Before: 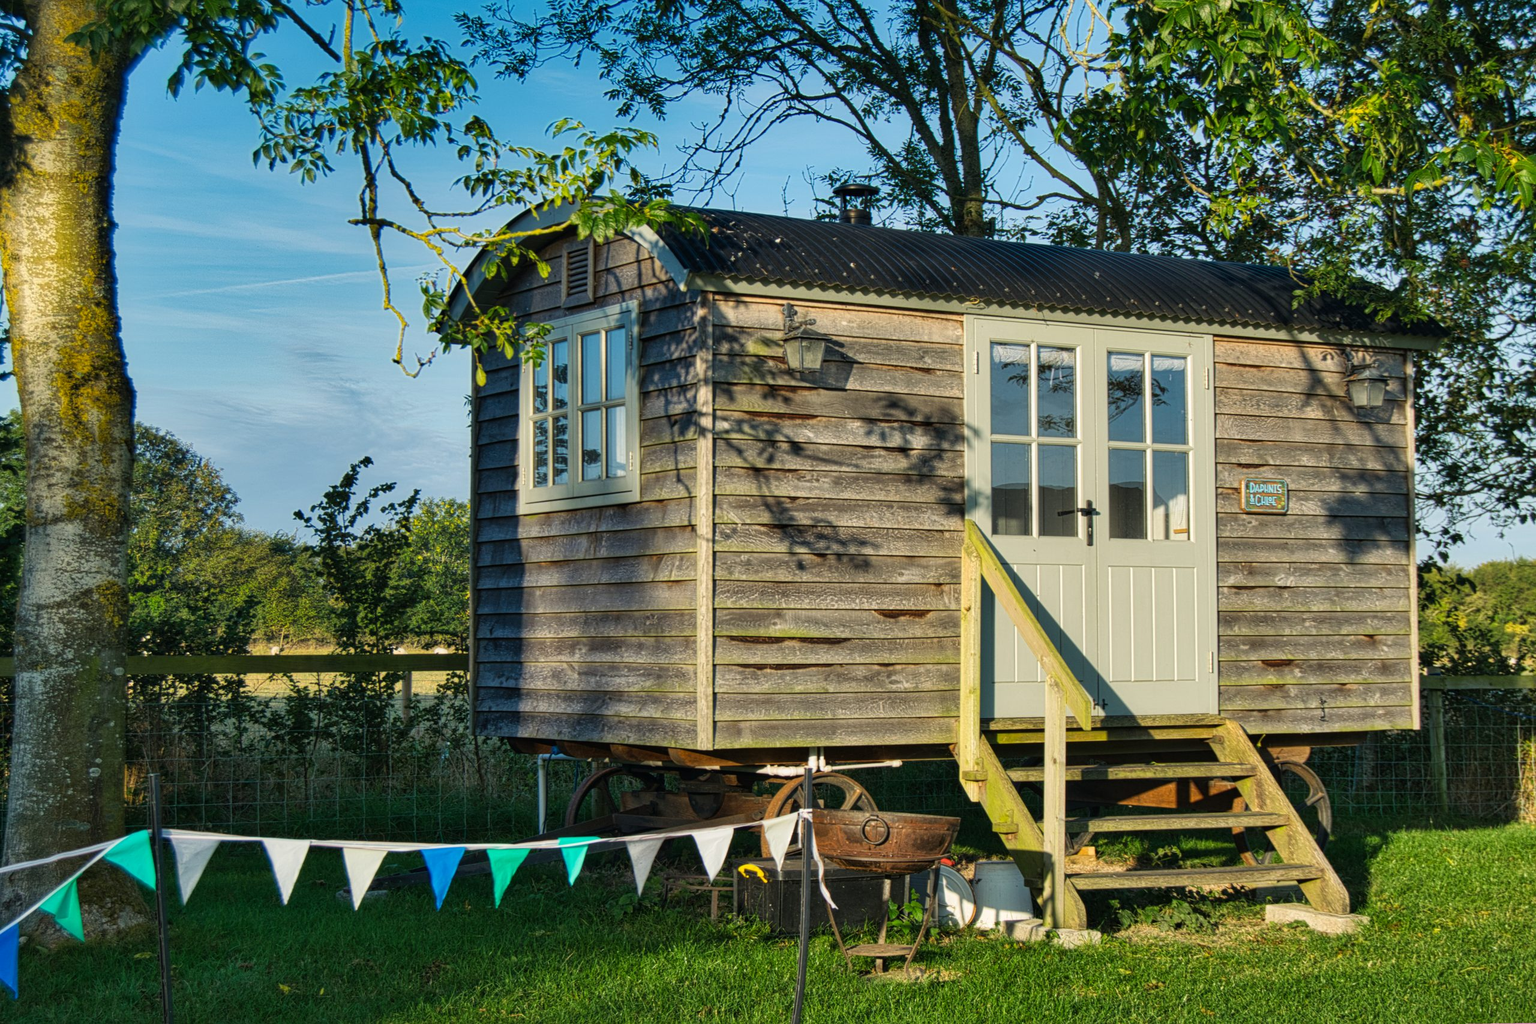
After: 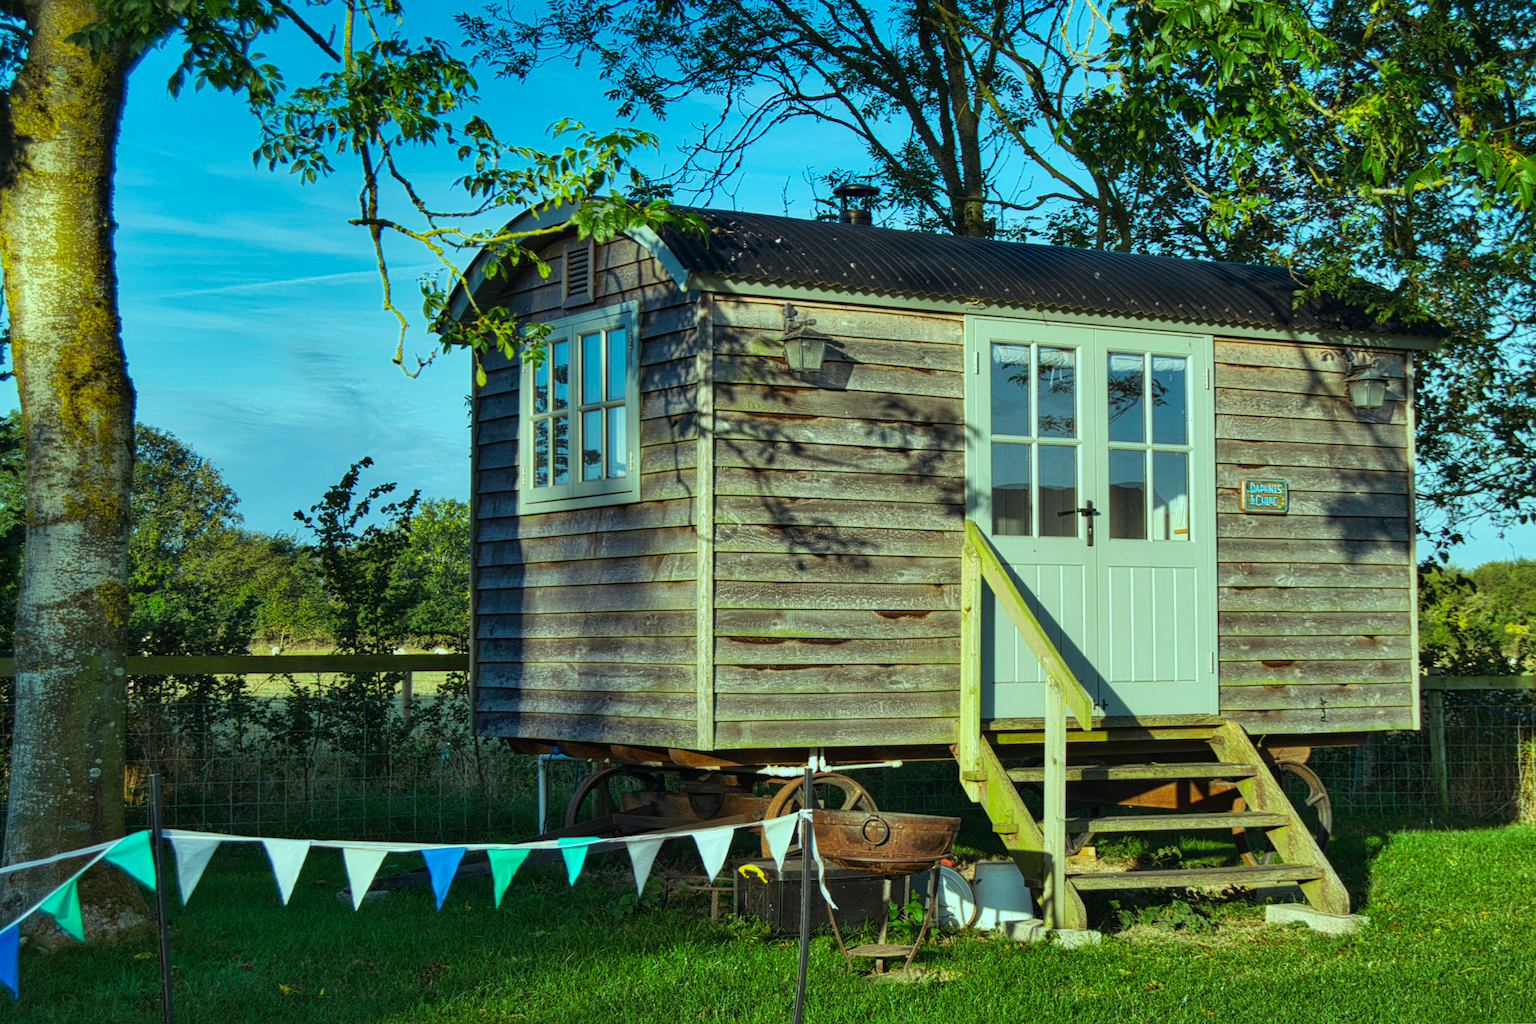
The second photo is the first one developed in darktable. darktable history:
color balance rgb: highlights gain › chroma 5.295%, highlights gain › hue 195.14°, perceptual saturation grading › global saturation 0.701%, global vibrance 20.446%
